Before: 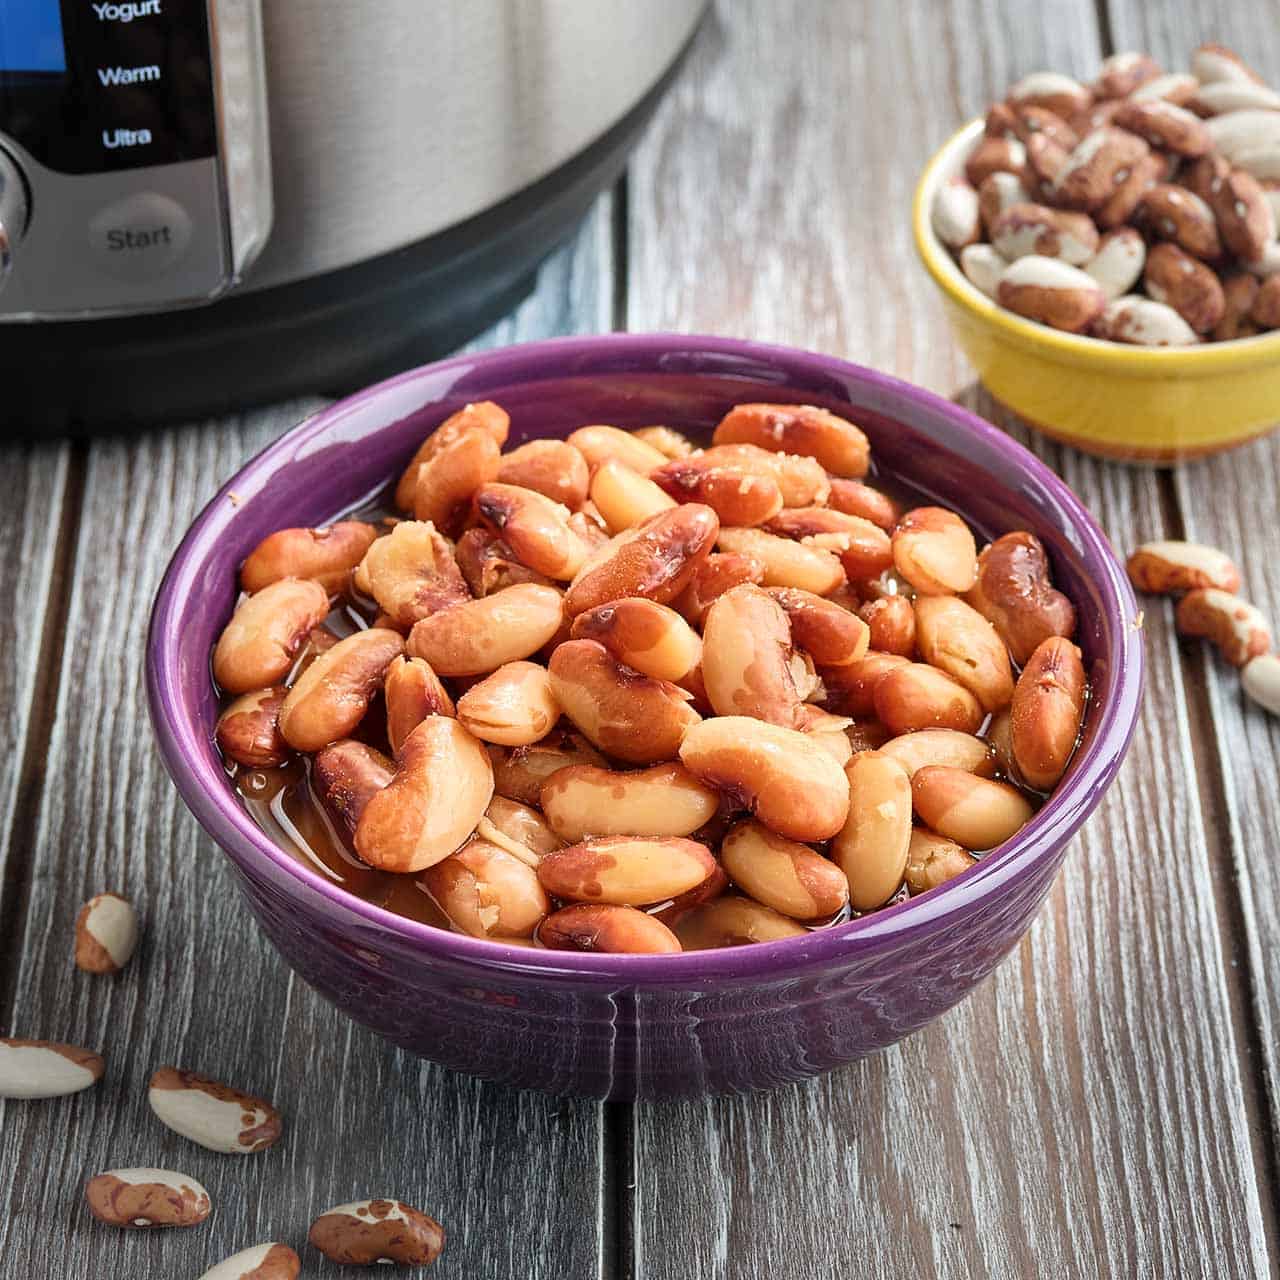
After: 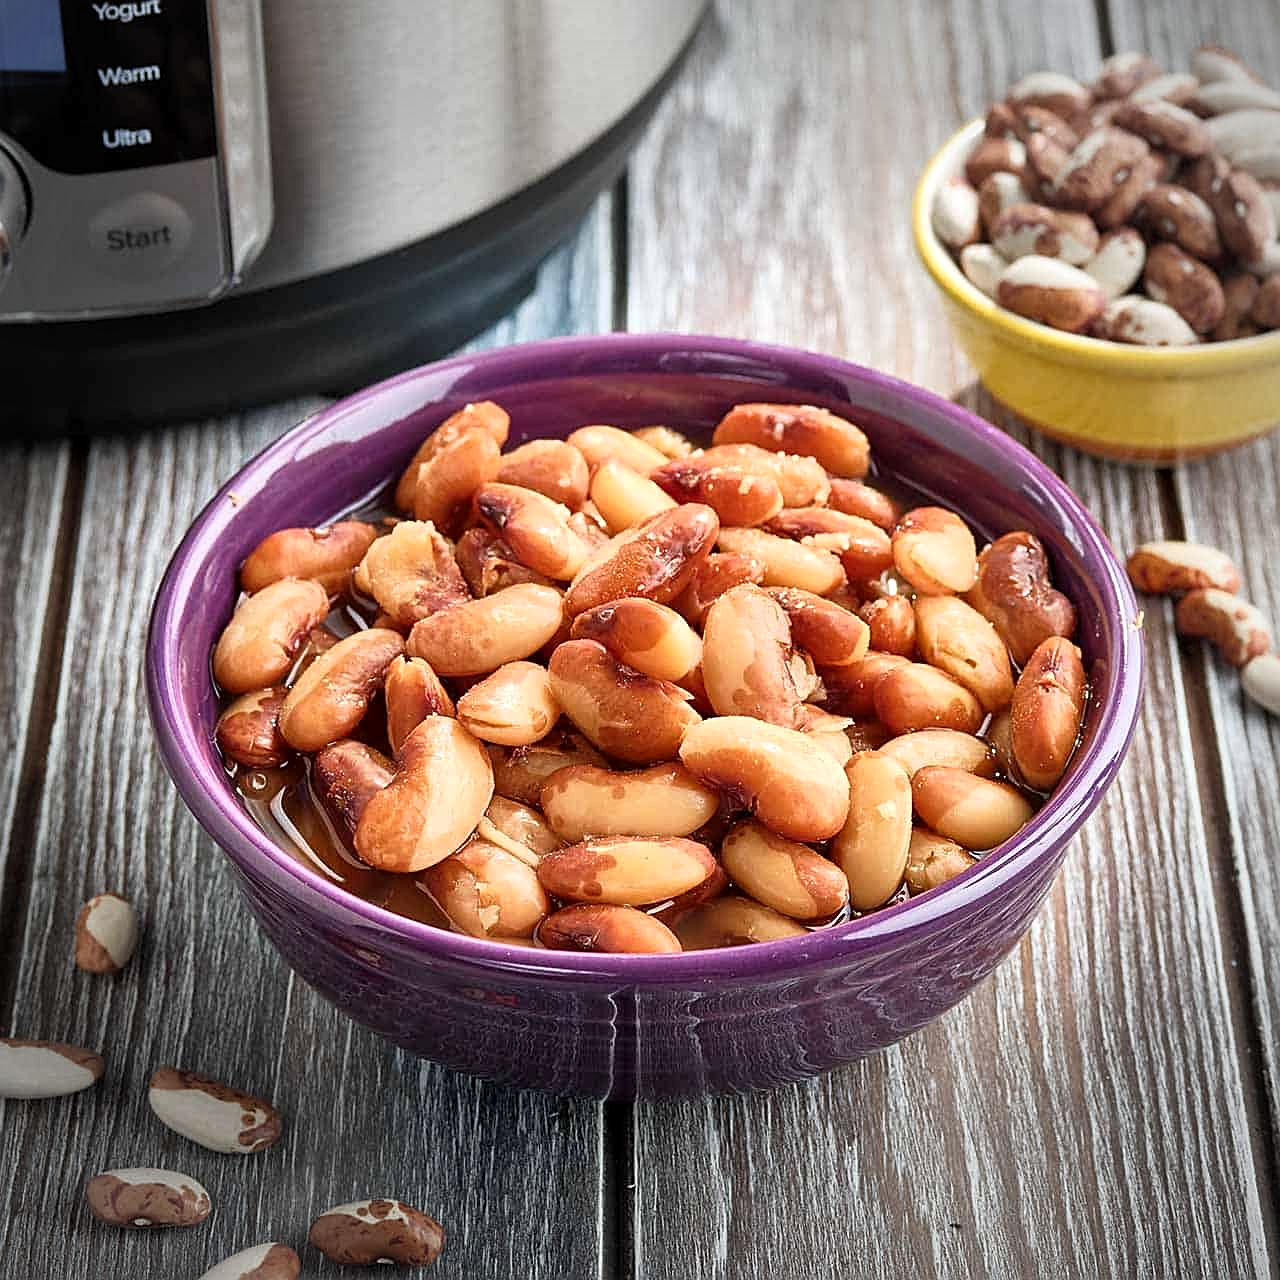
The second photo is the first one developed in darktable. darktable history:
vignetting: fall-off radius 60.79%
local contrast: mode bilateral grid, contrast 21, coarseness 51, detail 120%, midtone range 0.2
shadows and highlights: shadows -0.65, highlights 41.06
sharpen: amount 0.479
